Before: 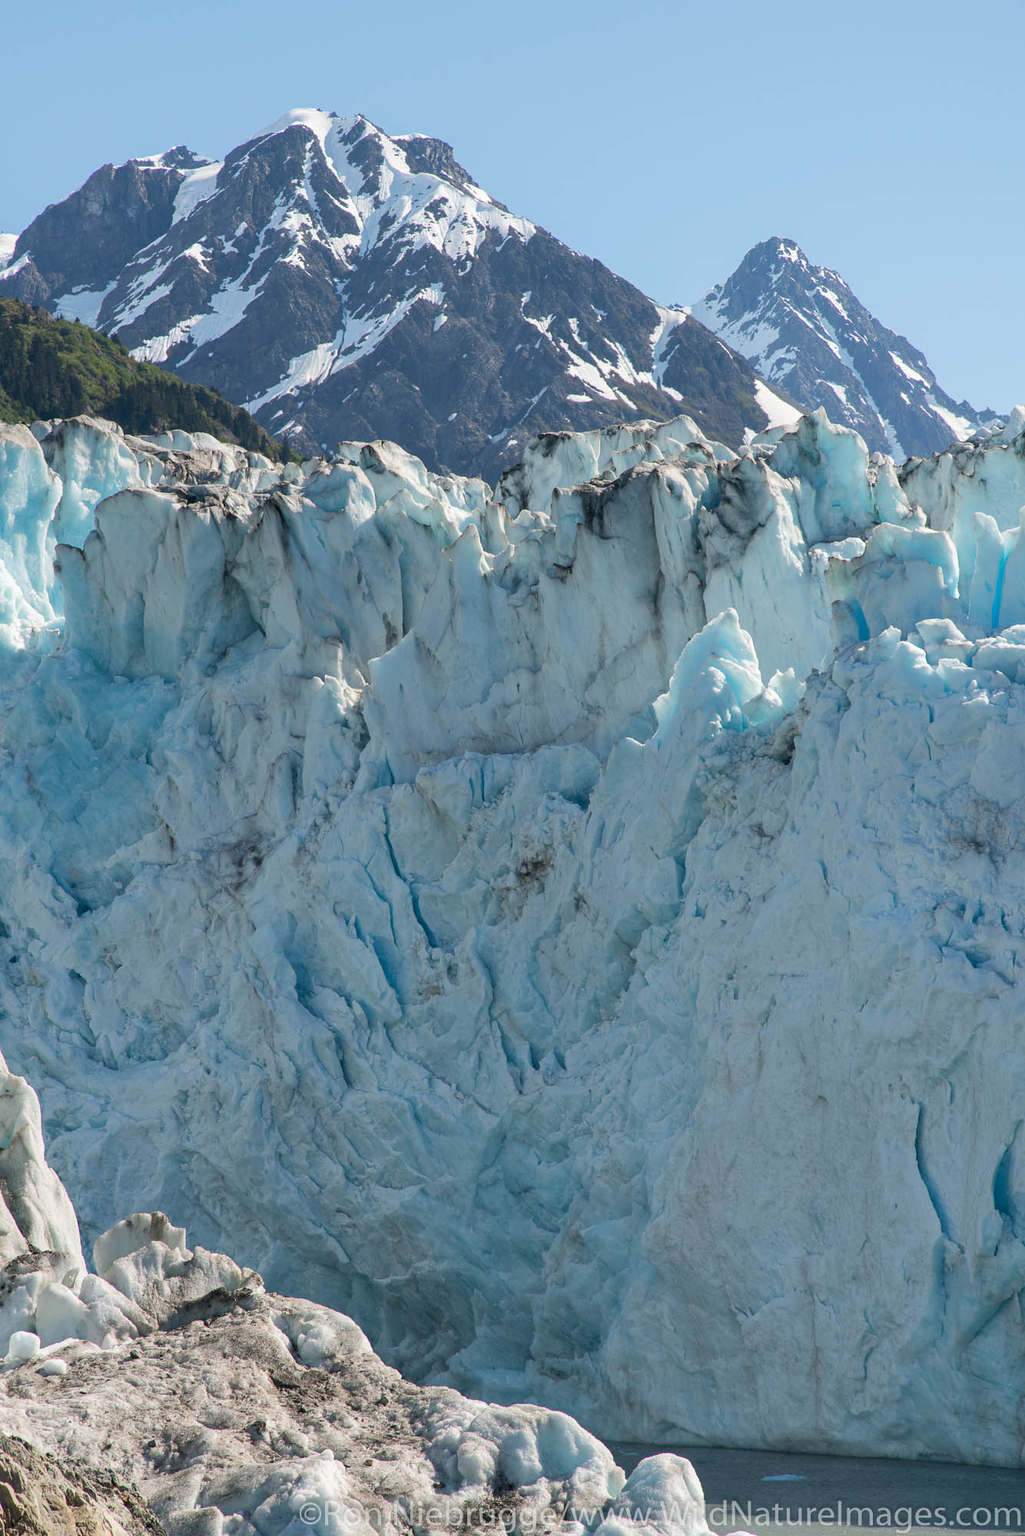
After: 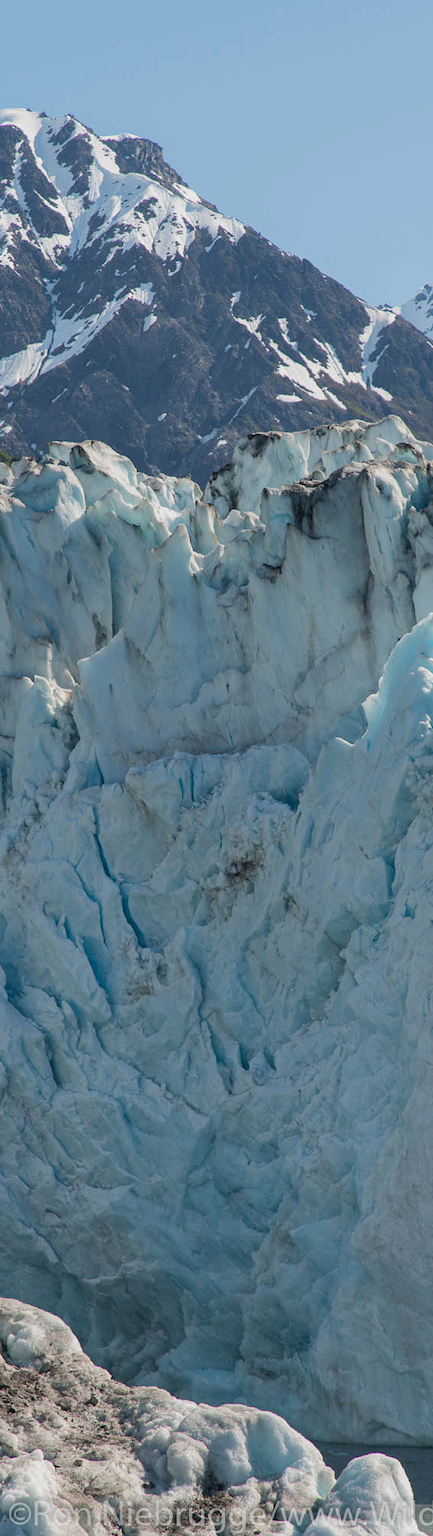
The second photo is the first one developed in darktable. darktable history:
crop: left 28.37%, right 29.34%
exposure: exposure -0.263 EV, compensate exposure bias true, compensate highlight preservation false
